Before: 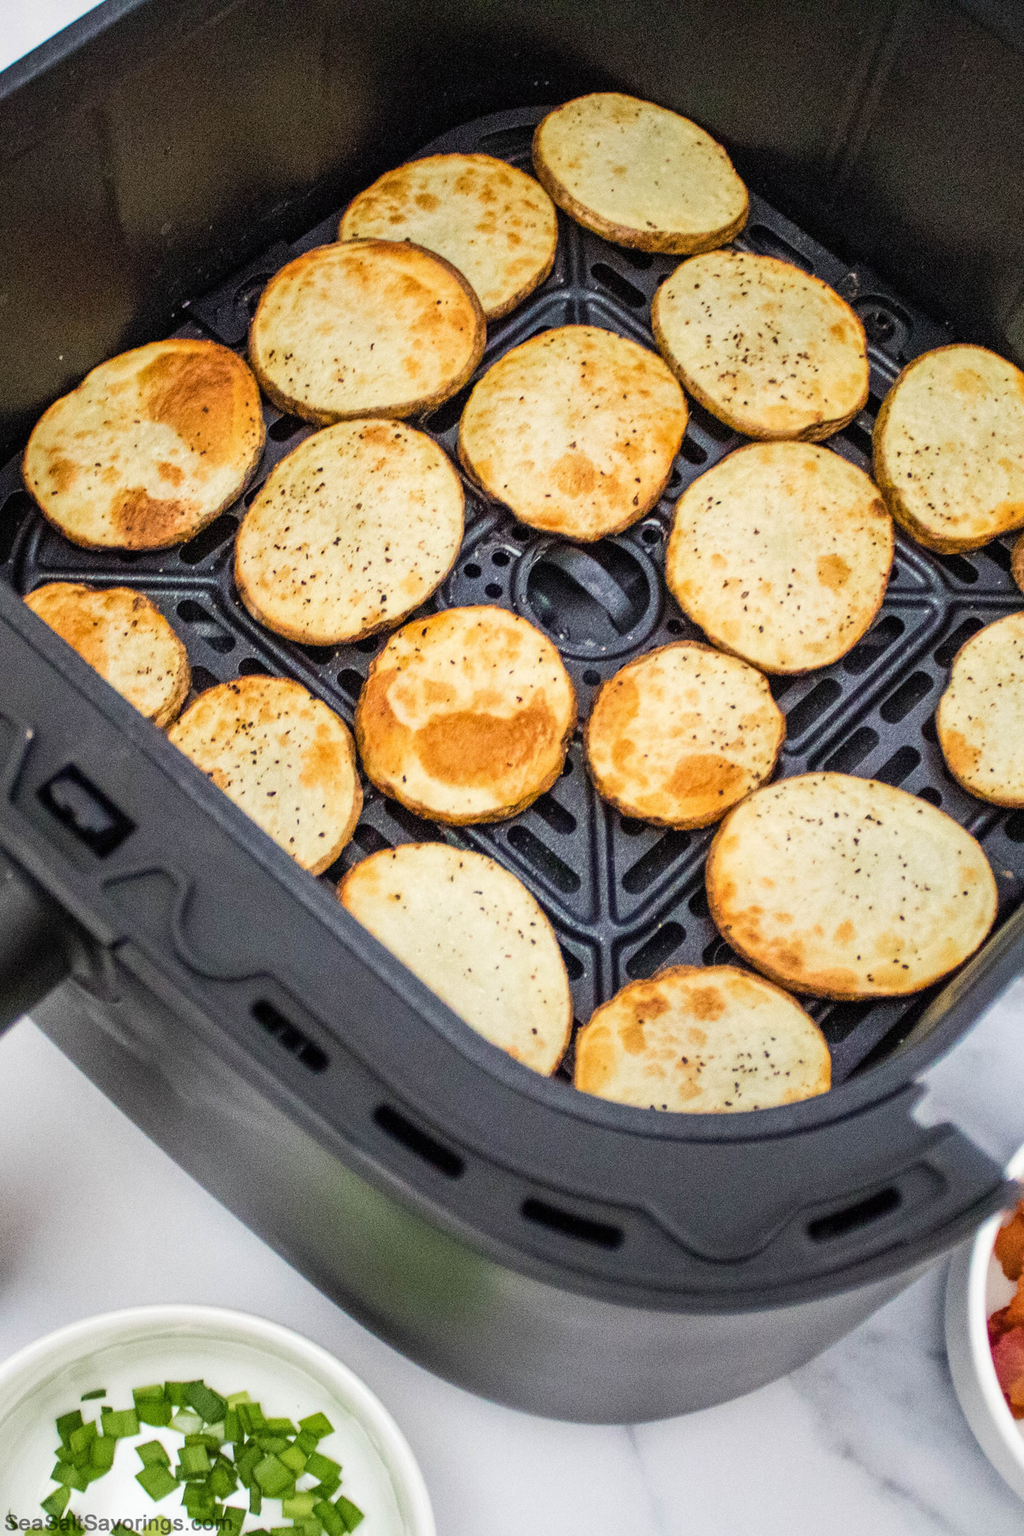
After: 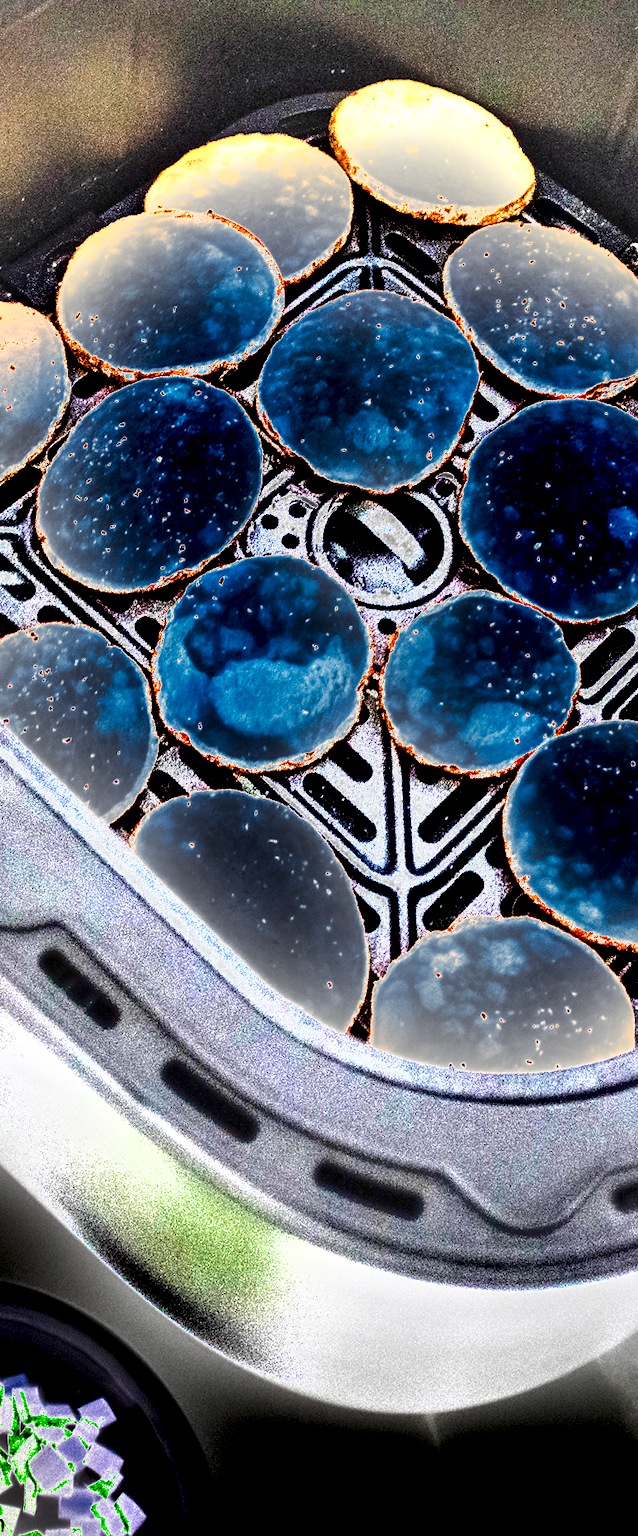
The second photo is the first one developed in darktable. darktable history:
shadows and highlights: soften with gaussian
exposure: exposure 3 EV, compensate highlight preservation false
crop and rotate: left 17.732%, right 15.423%
rotate and perspective: rotation 0.215°, lens shift (vertical) -0.139, crop left 0.069, crop right 0.939, crop top 0.002, crop bottom 0.996
